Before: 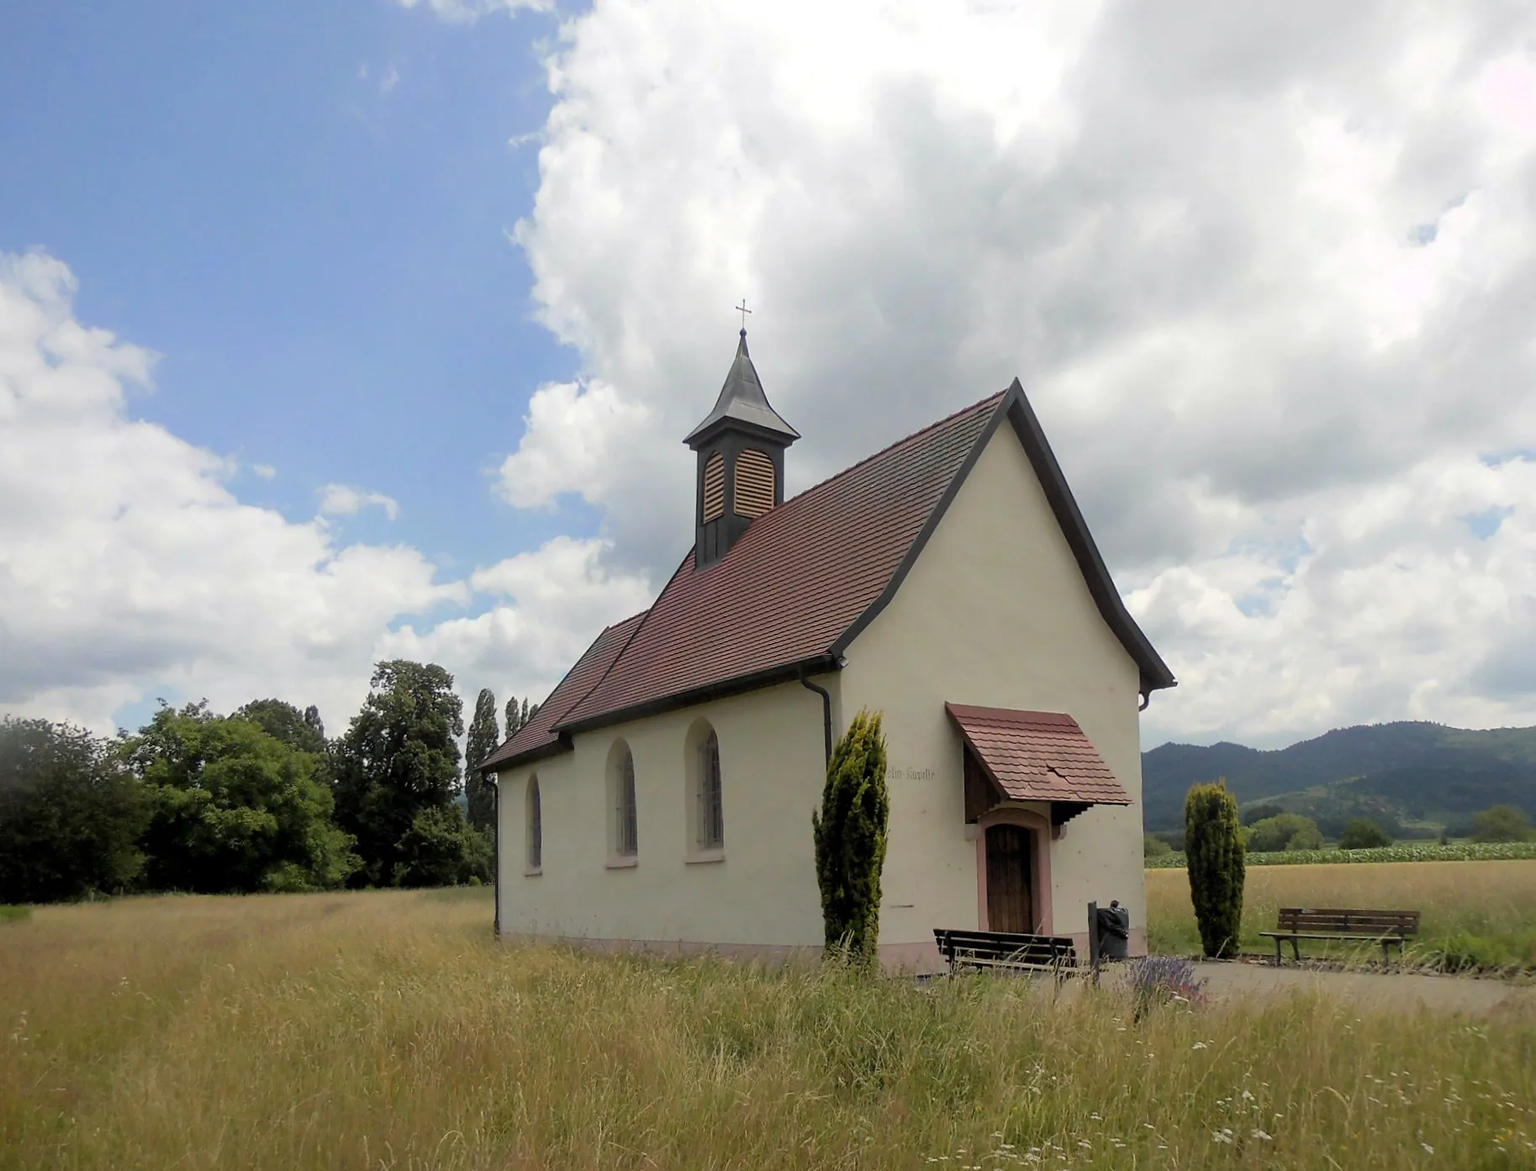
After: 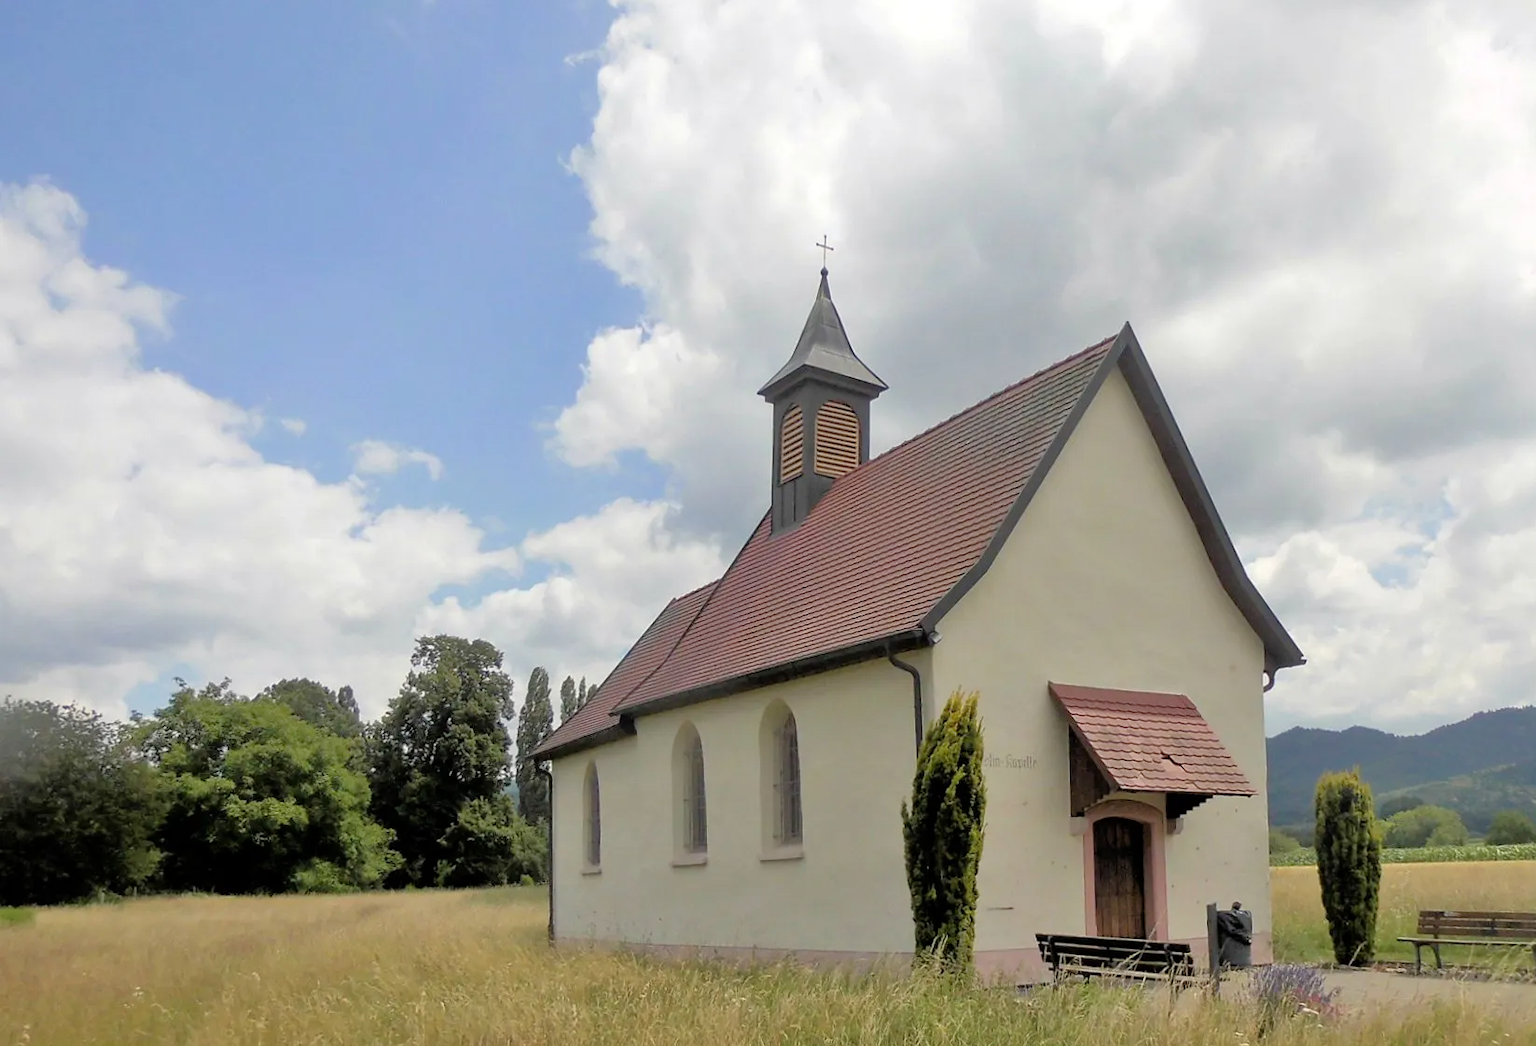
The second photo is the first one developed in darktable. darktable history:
tone equalizer: -7 EV 0.149 EV, -6 EV 0.626 EV, -5 EV 1.14 EV, -4 EV 1.31 EV, -3 EV 1.12 EV, -2 EV 0.6 EV, -1 EV 0.16 EV
crop: top 7.473%, right 9.804%, bottom 11.966%
